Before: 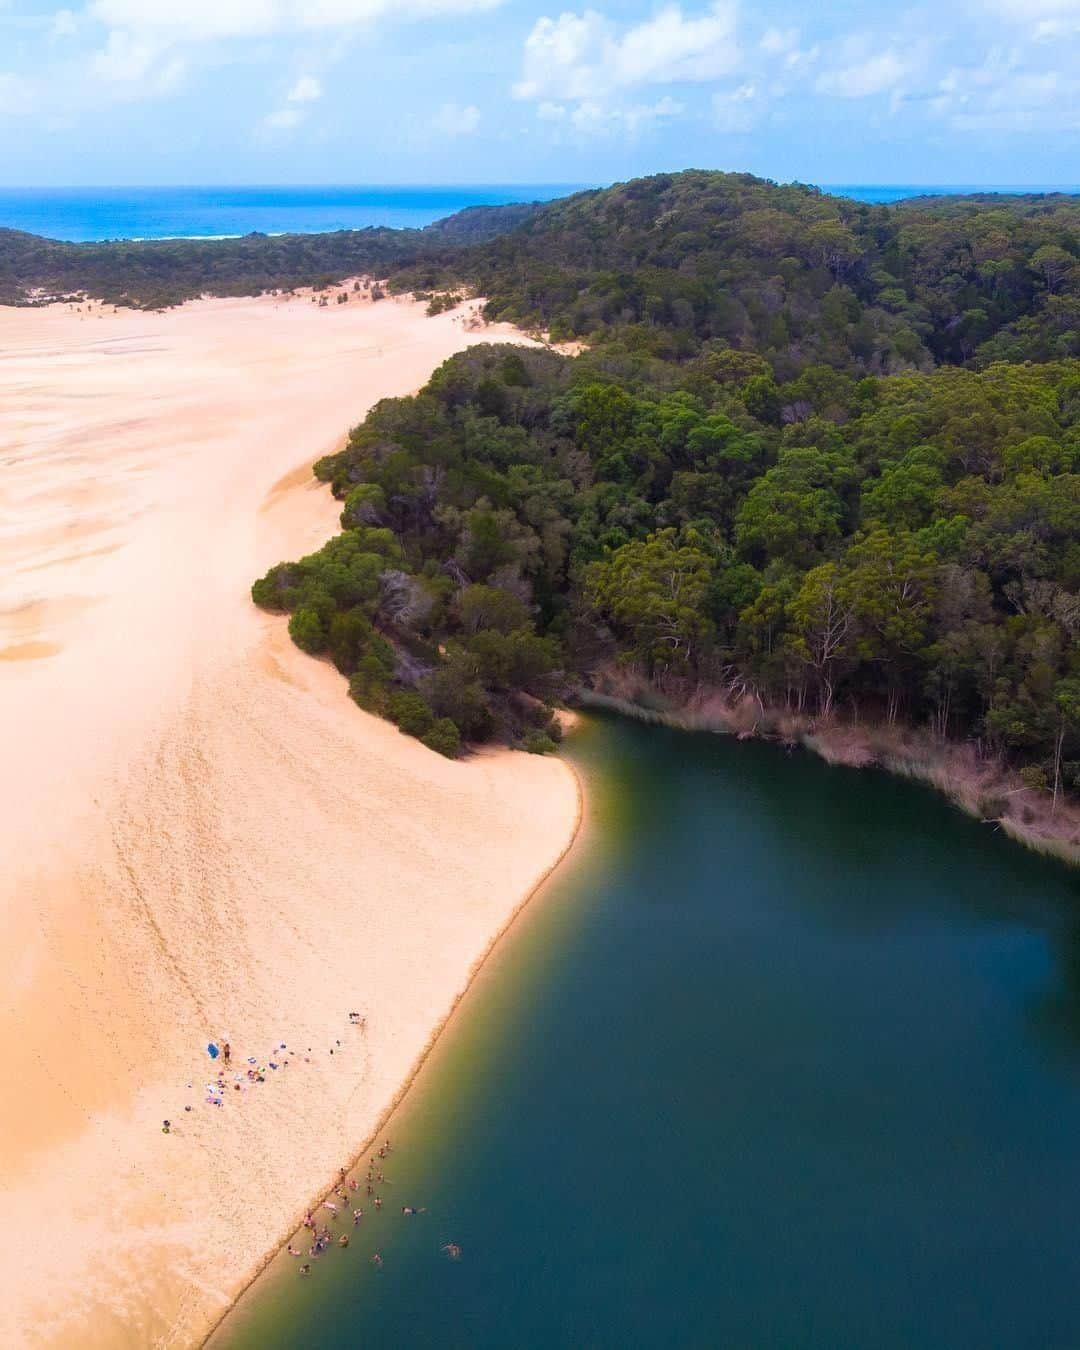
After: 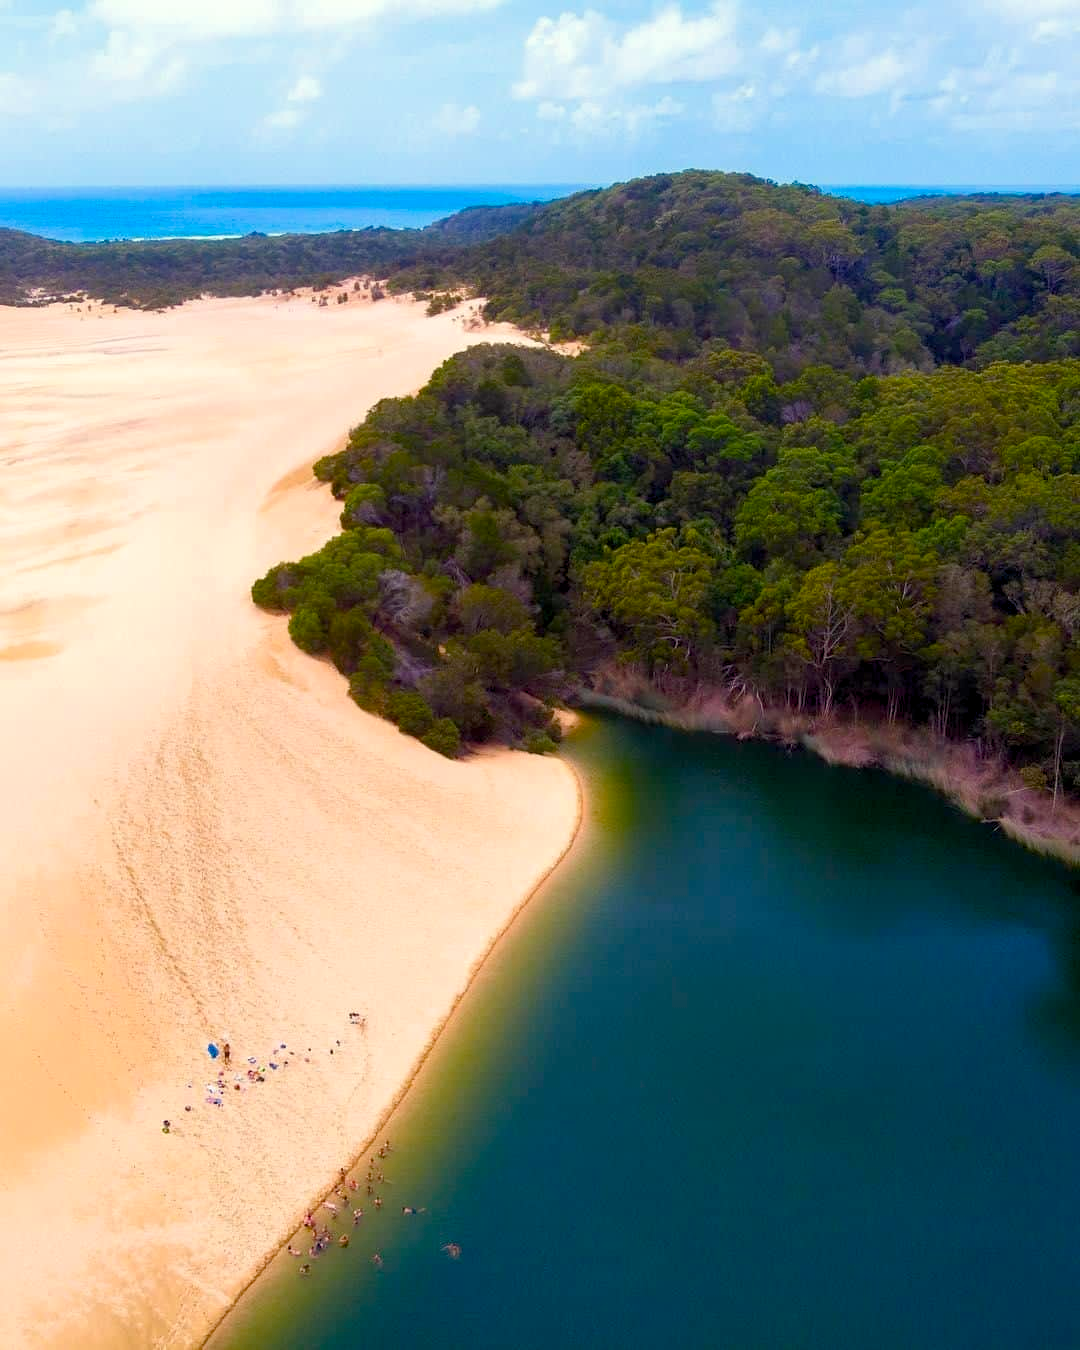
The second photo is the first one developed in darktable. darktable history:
color balance rgb: highlights gain › luminance 5.929%, highlights gain › chroma 2.568%, highlights gain › hue 91.97°, global offset › luminance -0.499%, perceptual saturation grading › global saturation 20%, perceptual saturation grading › highlights -25.045%, perceptual saturation grading › shadows 25.402%, global vibrance 14.687%
